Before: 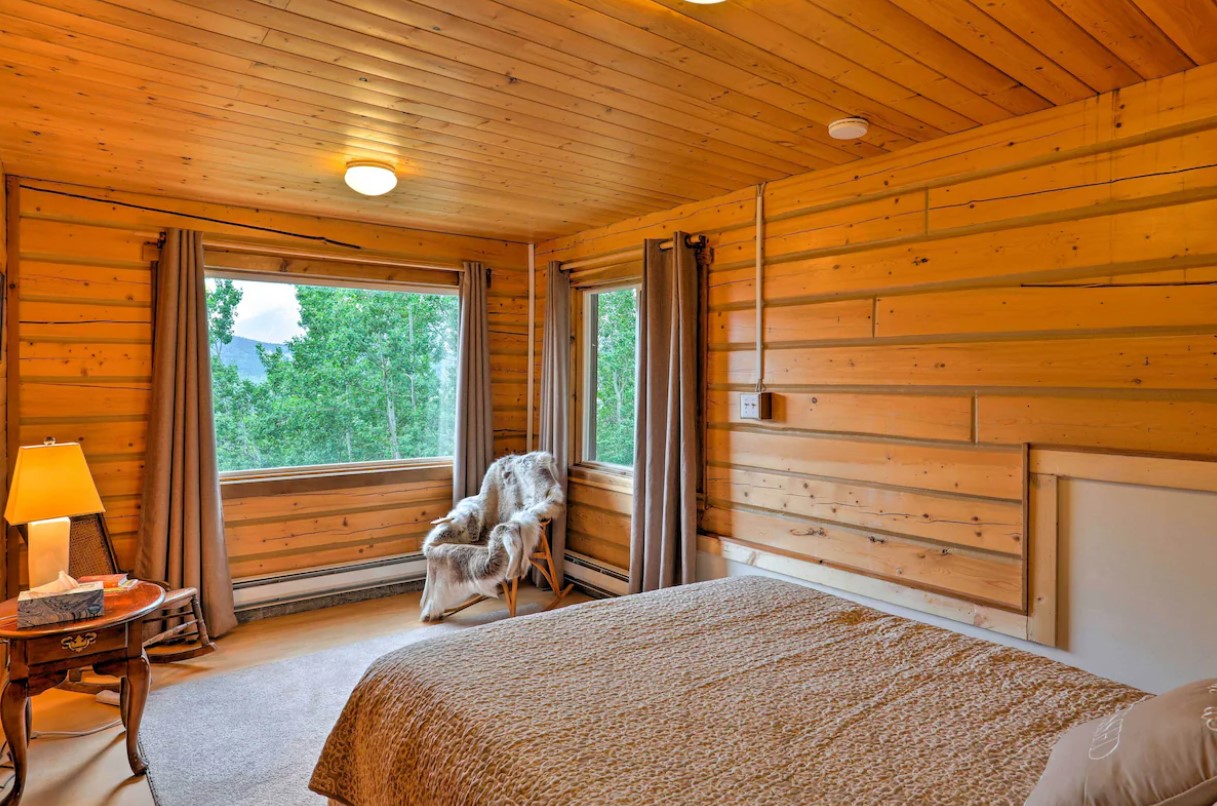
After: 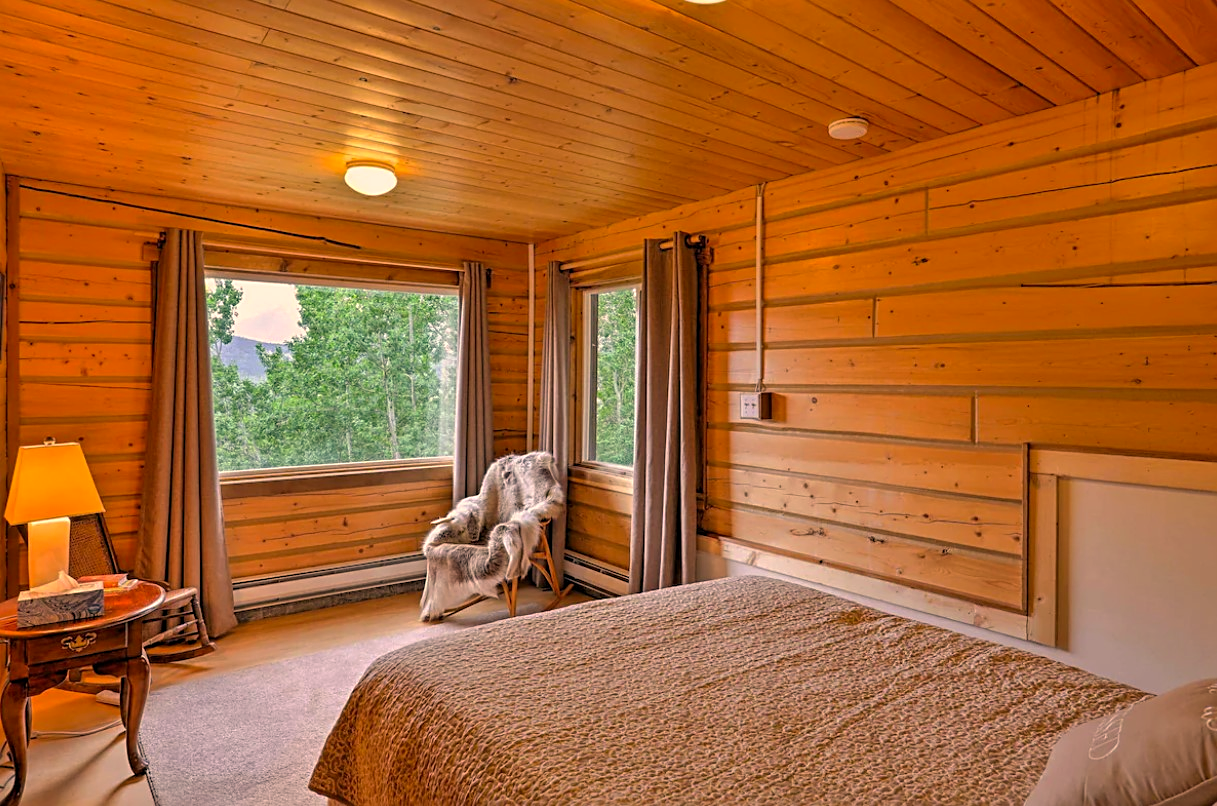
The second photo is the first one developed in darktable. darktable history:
color correction: highlights a* 17.49, highlights b* 19.05
base curve: curves: ch0 [(0, 0) (0.74, 0.67) (1, 1)], preserve colors none
sharpen: on, module defaults
